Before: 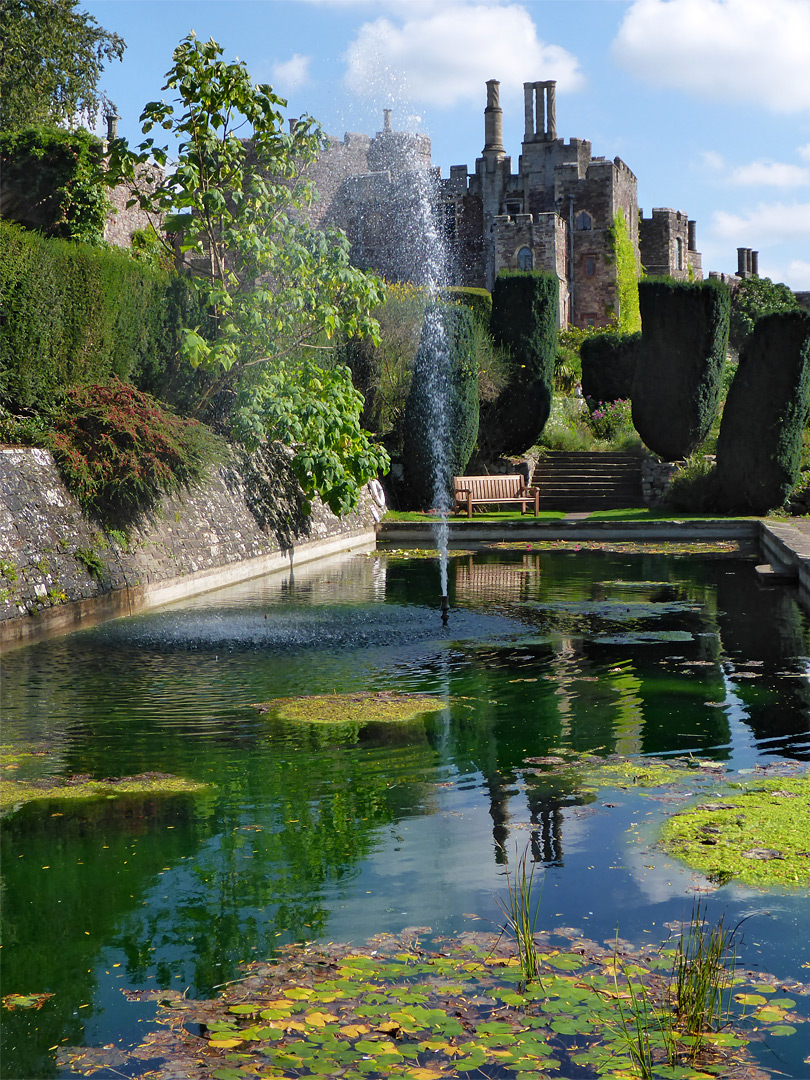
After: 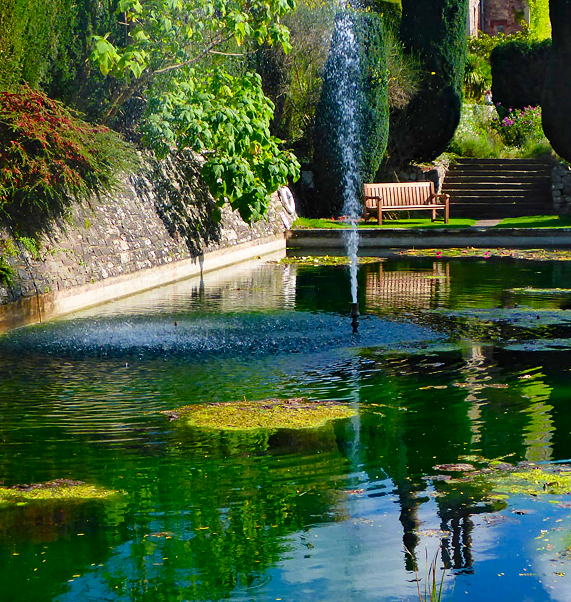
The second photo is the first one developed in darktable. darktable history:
contrast brightness saturation: contrast 0.227, brightness 0.101, saturation 0.289
haze removal: compatibility mode true, adaptive false
crop: left 11.162%, top 27.184%, right 18.274%, bottom 16.989%
color balance rgb: perceptual saturation grading › global saturation 20%, perceptual saturation grading › highlights -25.847%, perceptual saturation grading › shadows 25.073%
